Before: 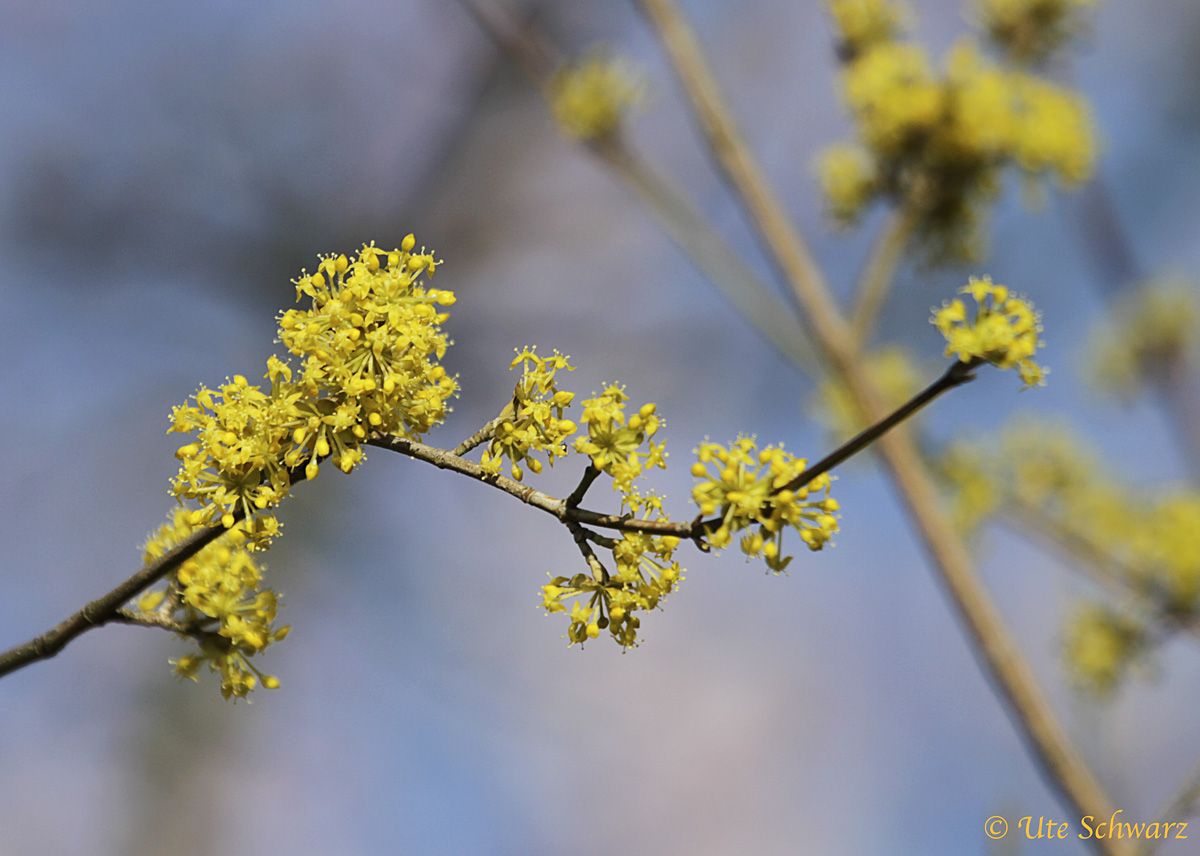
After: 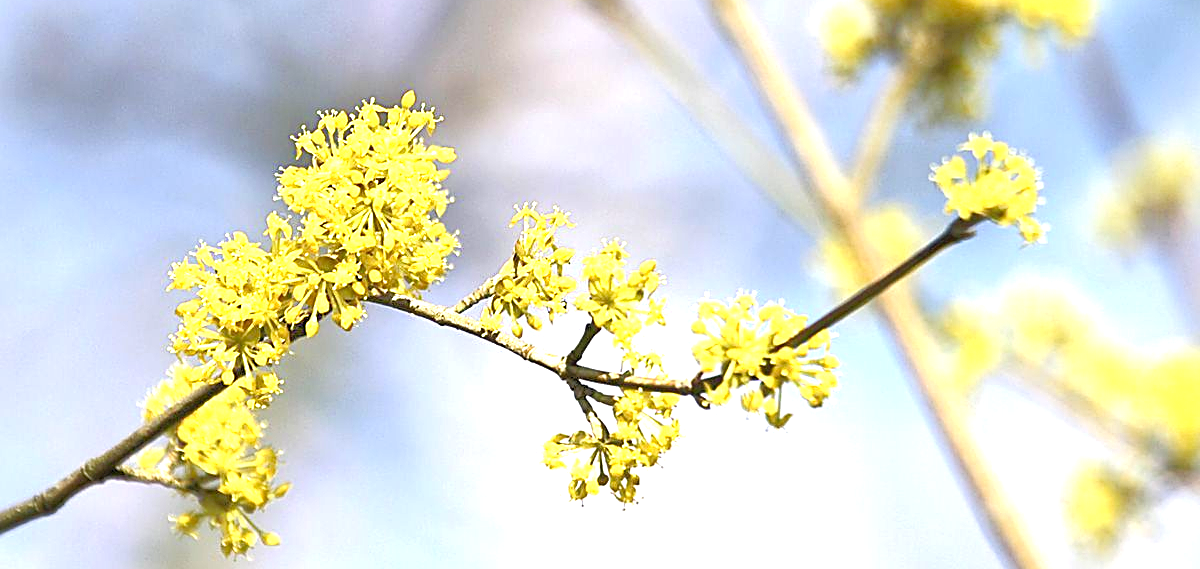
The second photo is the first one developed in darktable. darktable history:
sharpen: on, module defaults
tone curve: curves: ch0 [(0, 0) (0.183, 0.152) (0.571, 0.594) (1, 1)]; ch1 [(0, 0) (0.394, 0.307) (0.5, 0.5) (0.586, 0.597) (0.625, 0.647) (1, 1)]; ch2 [(0, 0) (0.5, 0.5) (0.604, 0.616) (1, 1)], preserve colors none
exposure: black level correction 0.001, exposure 1.728 EV, compensate exposure bias true, compensate highlight preservation false
crop: top 16.719%, bottom 16.786%
tone equalizer: -7 EV 0.163 EV, -6 EV 0.618 EV, -5 EV 1.14 EV, -4 EV 1.3 EV, -3 EV 1.18 EV, -2 EV 0.6 EV, -1 EV 0.155 EV, mask exposure compensation -0.487 EV
